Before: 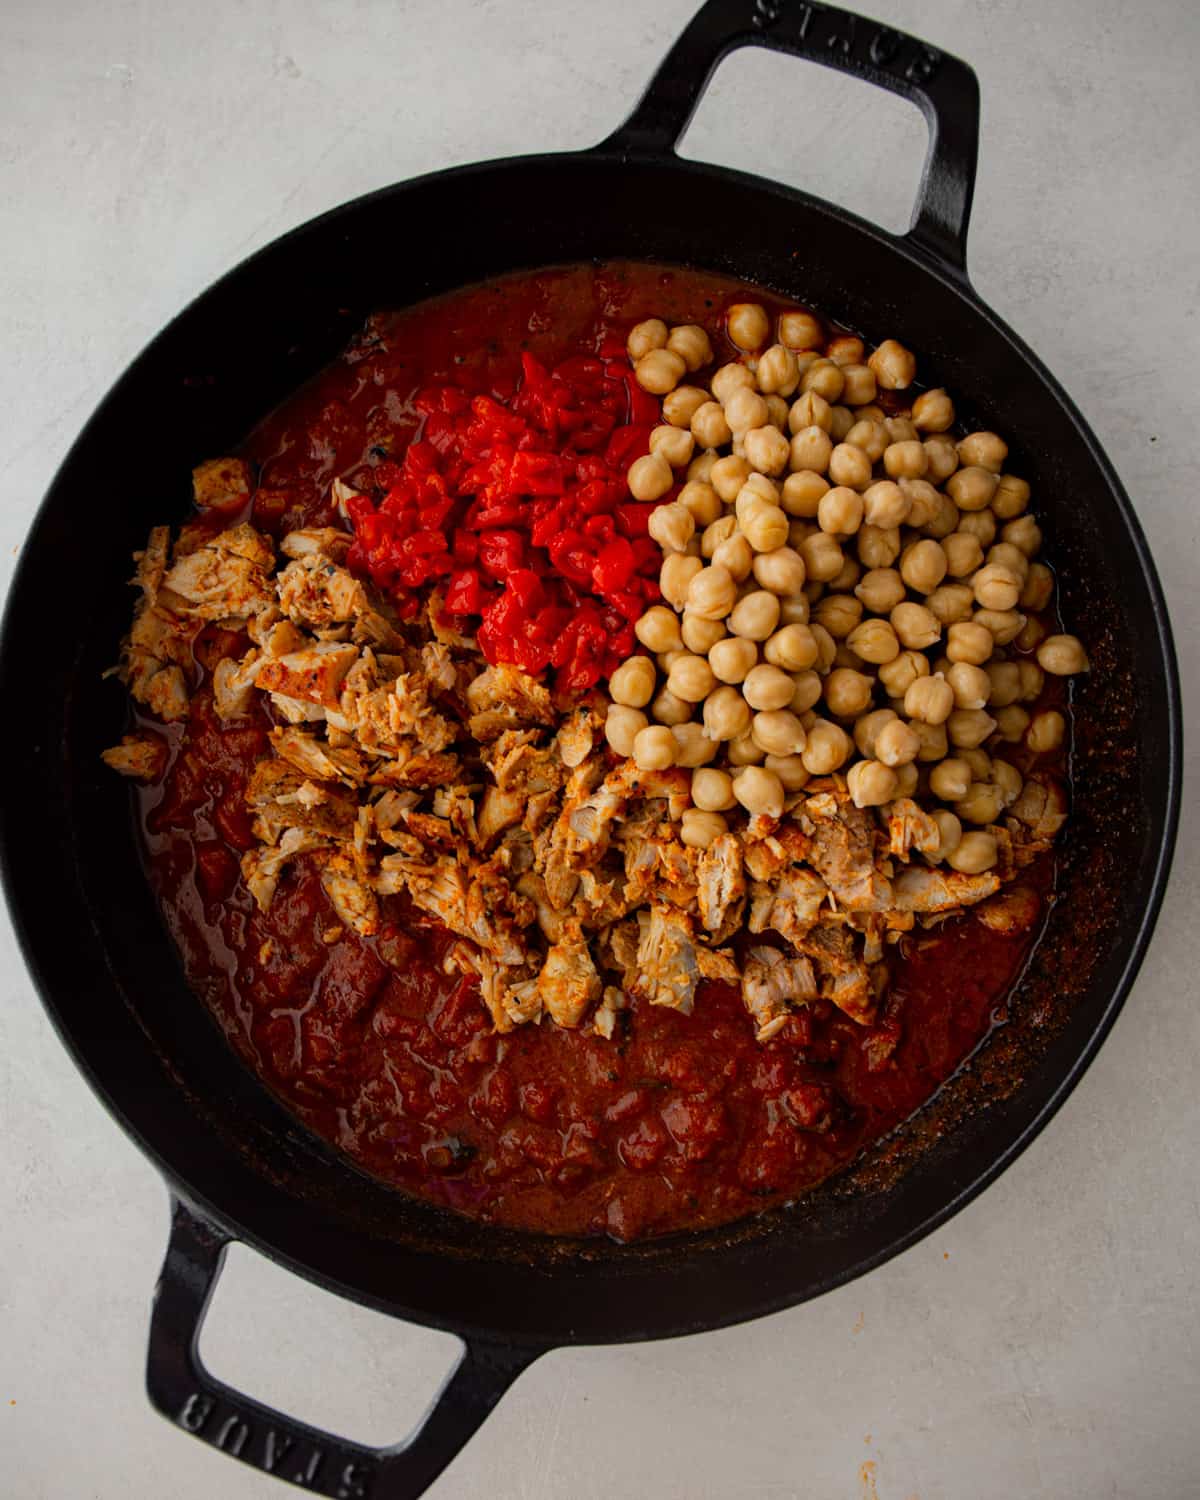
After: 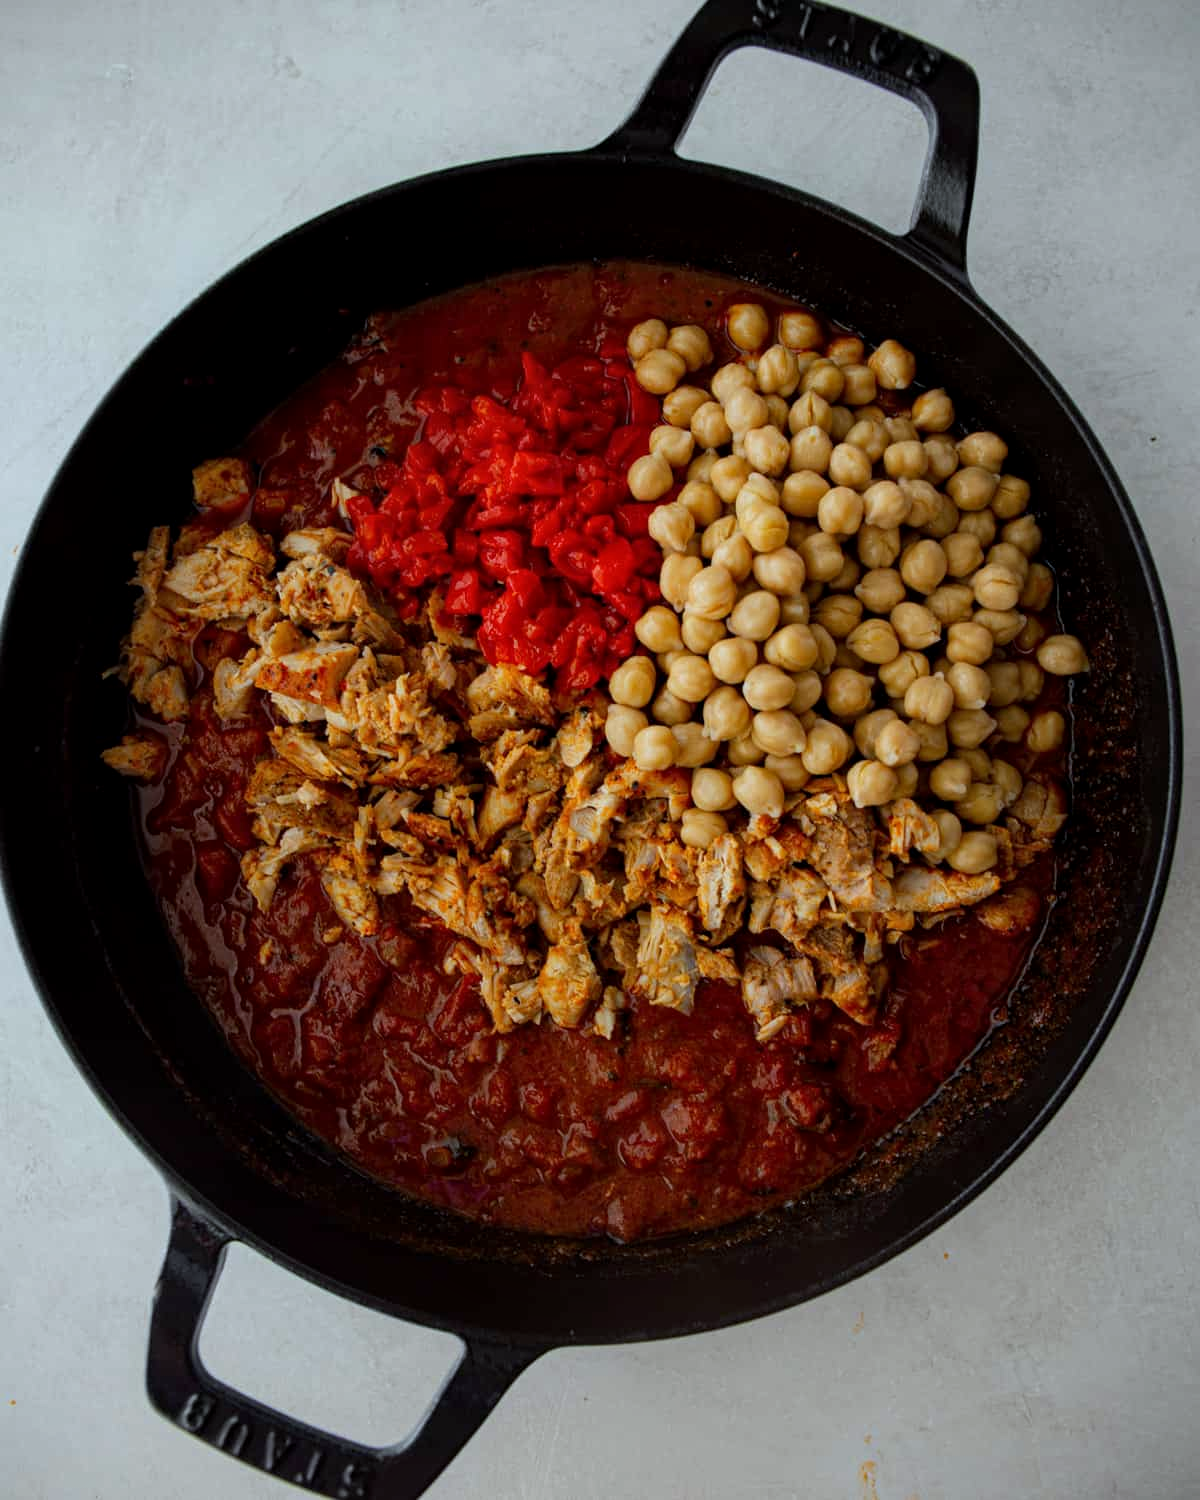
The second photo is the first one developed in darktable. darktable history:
white balance: red 0.925, blue 1.046
local contrast: highlights 100%, shadows 100%, detail 120%, midtone range 0.2
